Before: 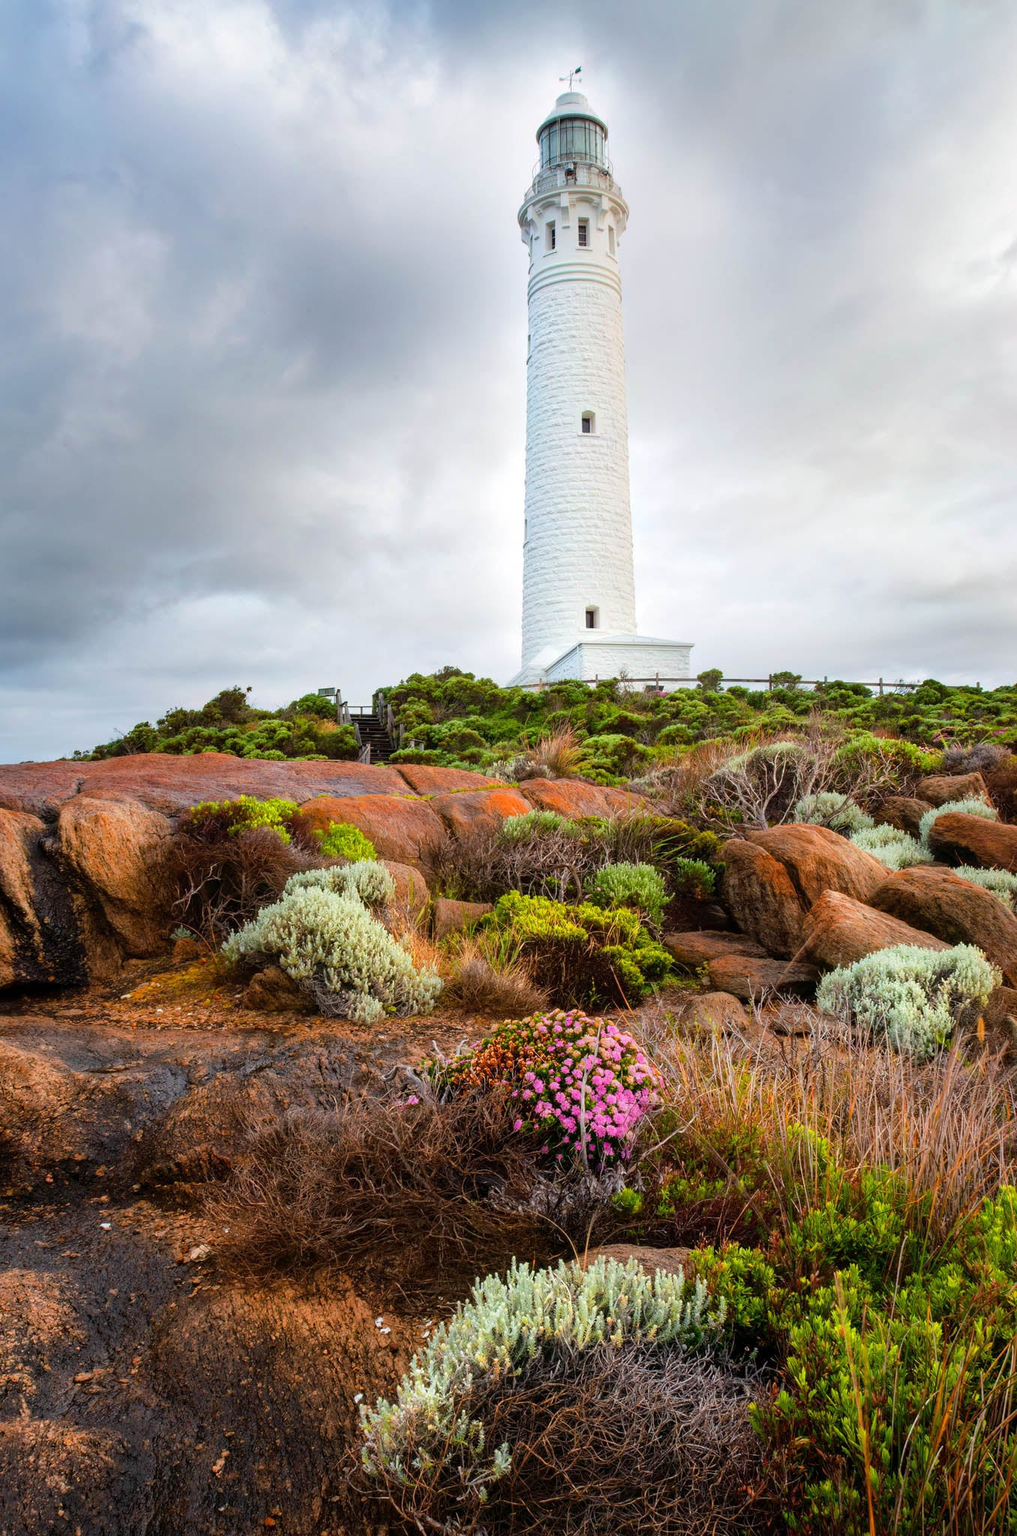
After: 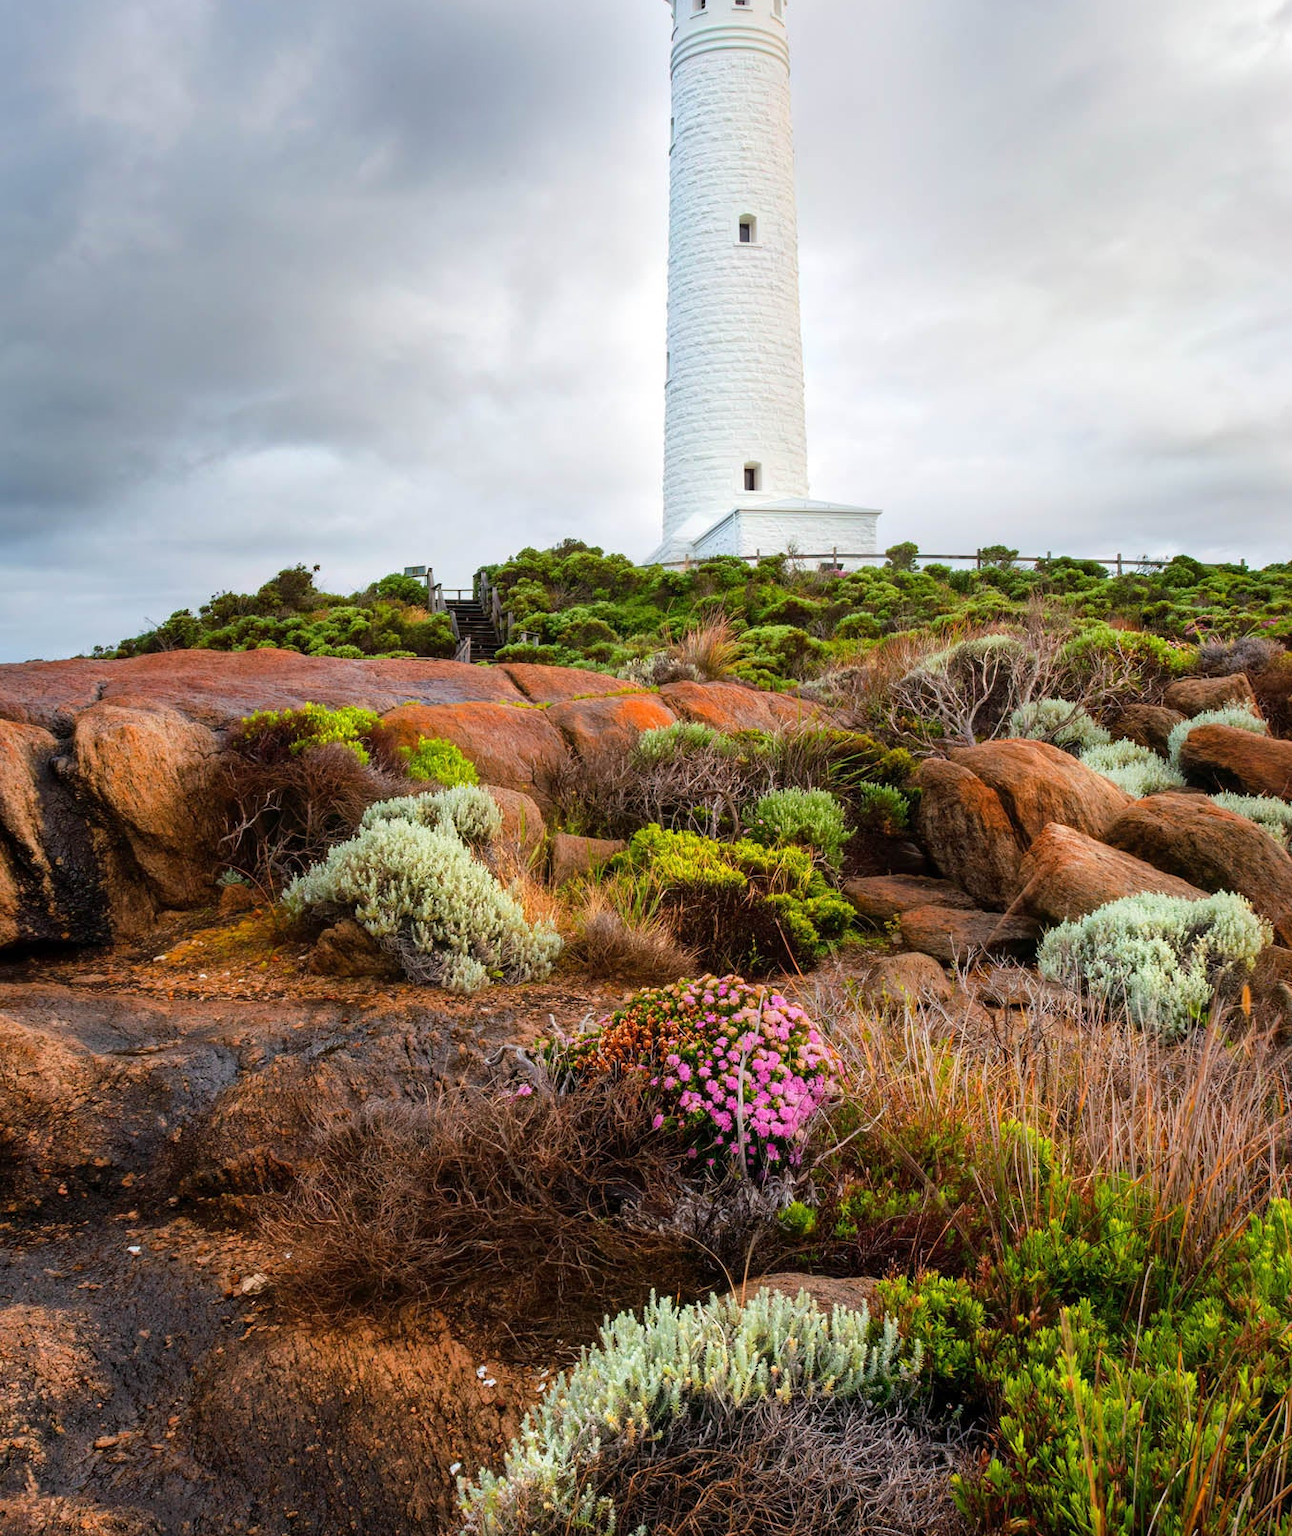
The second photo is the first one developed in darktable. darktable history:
crop and rotate: top 15.807%, bottom 5.466%
